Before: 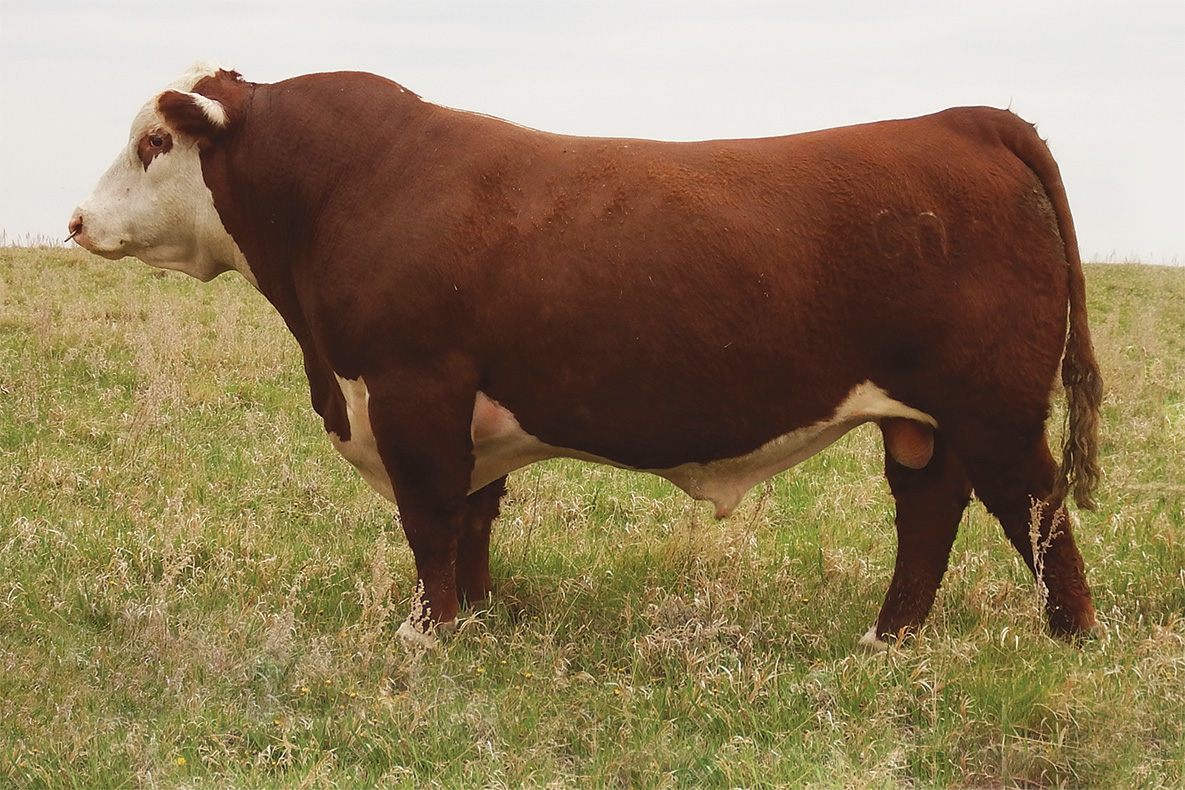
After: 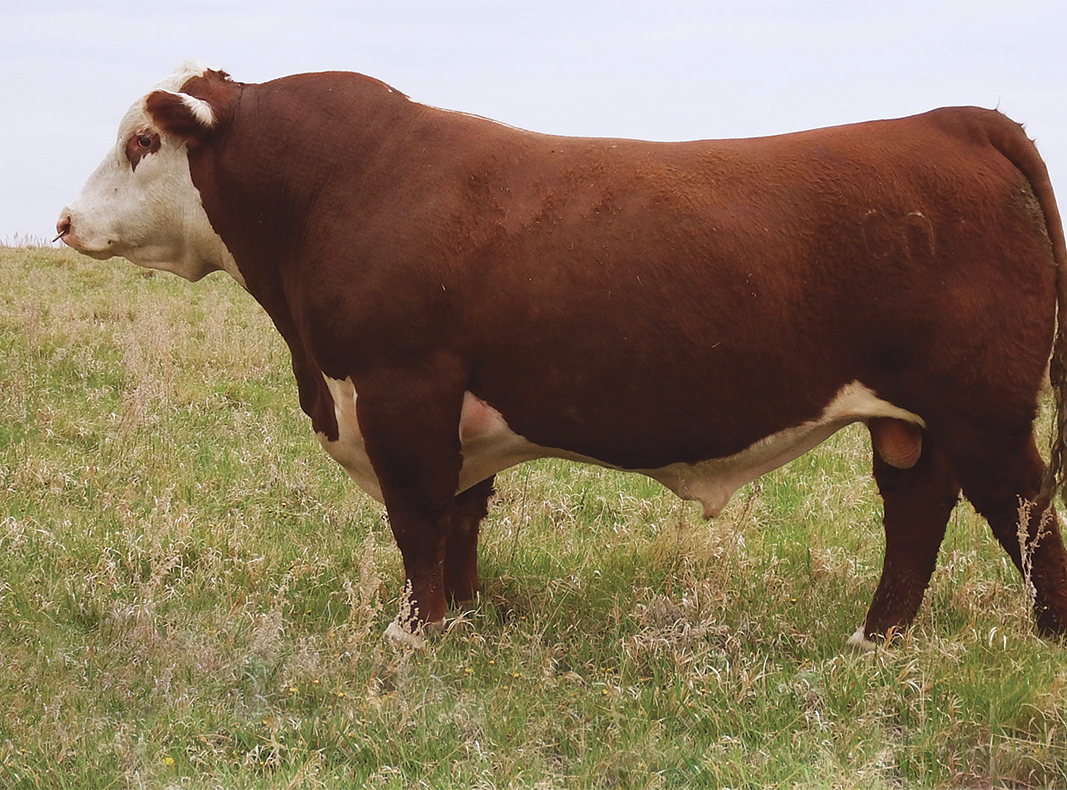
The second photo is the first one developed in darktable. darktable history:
crop and rotate: left 1.088%, right 8.807%
tone equalizer: on, module defaults
color calibration: illuminant as shot in camera, x 0.358, y 0.373, temperature 4628.91 K
